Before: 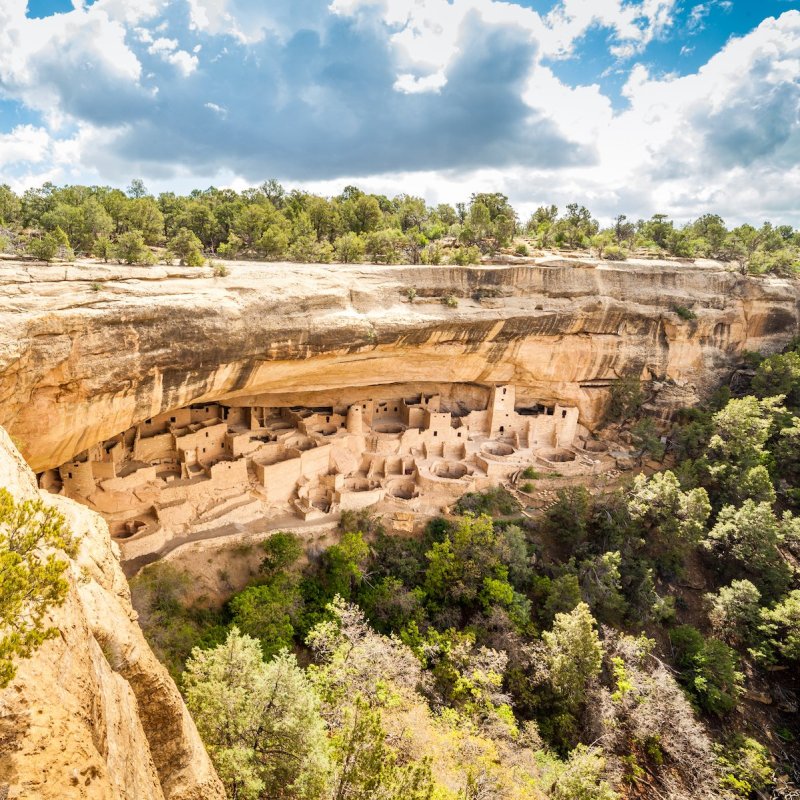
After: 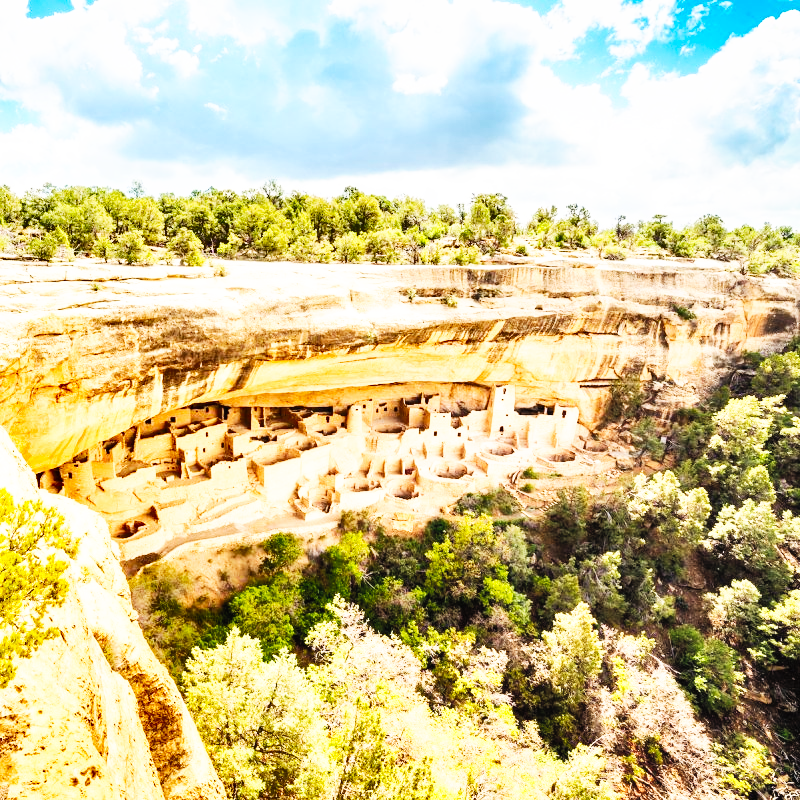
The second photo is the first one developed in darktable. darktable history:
contrast brightness saturation: contrast 0.135, brightness 0.219
base curve: curves: ch0 [(0, 0) (0.007, 0.004) (0.027, 0.03) (0.046, 0.07) (0.207, 0.54) (0.442, 0.872) (0.673, 0.972) (1, 1)], exposure shift 0.01, preserve colors none
shadows and highlights: soften with gaussian
